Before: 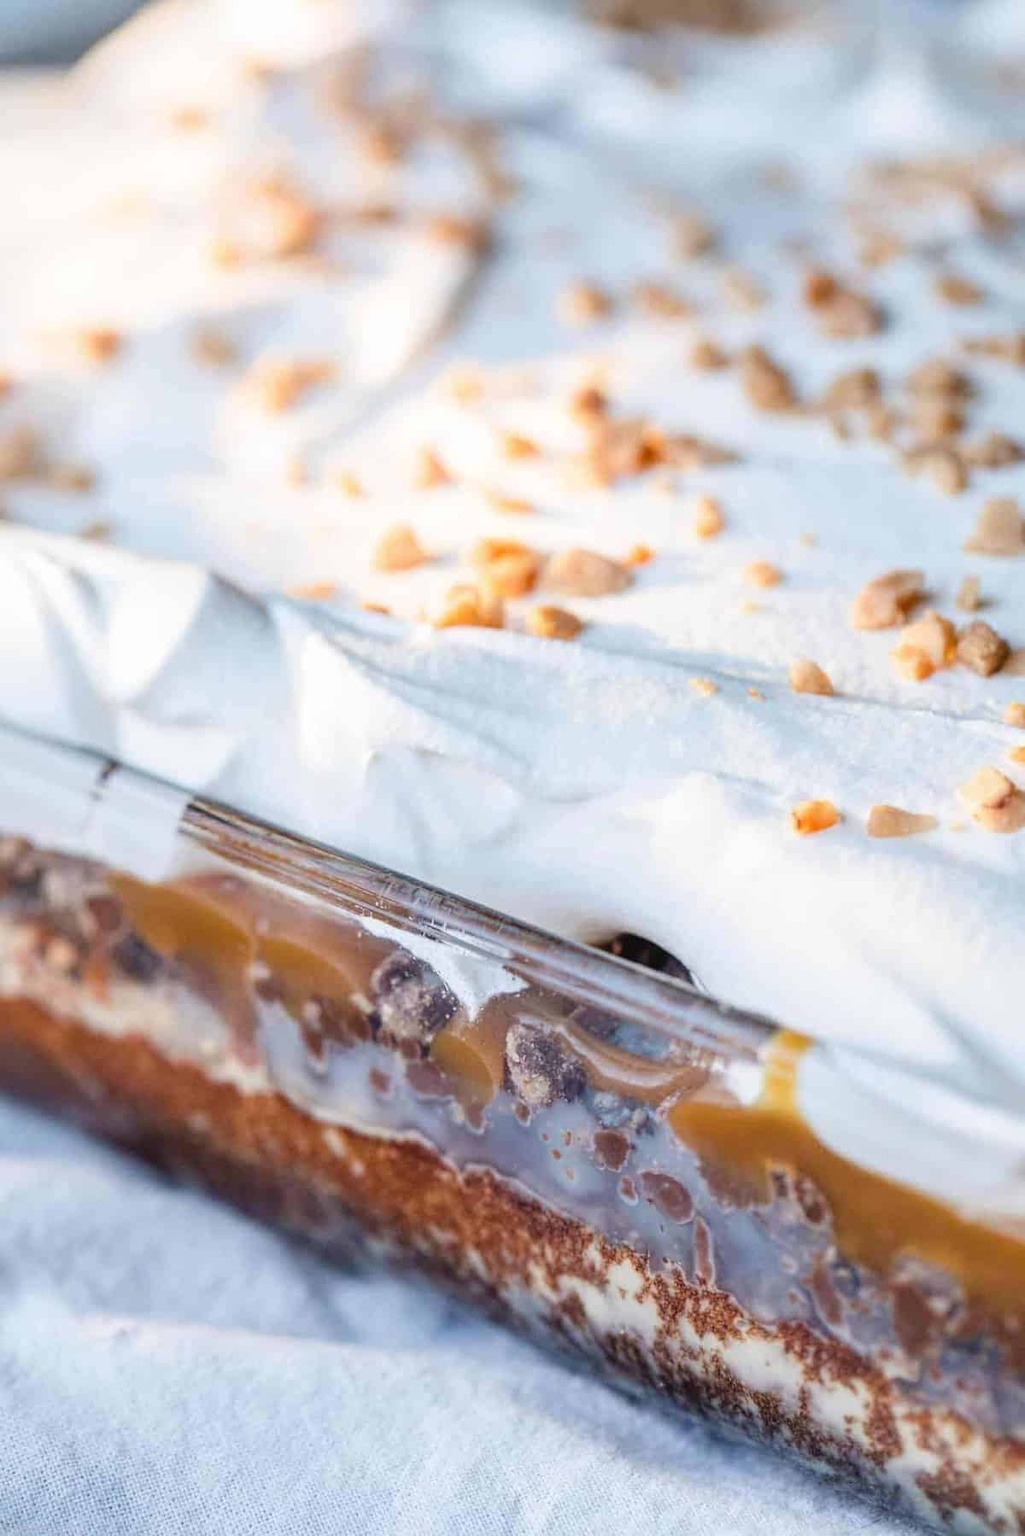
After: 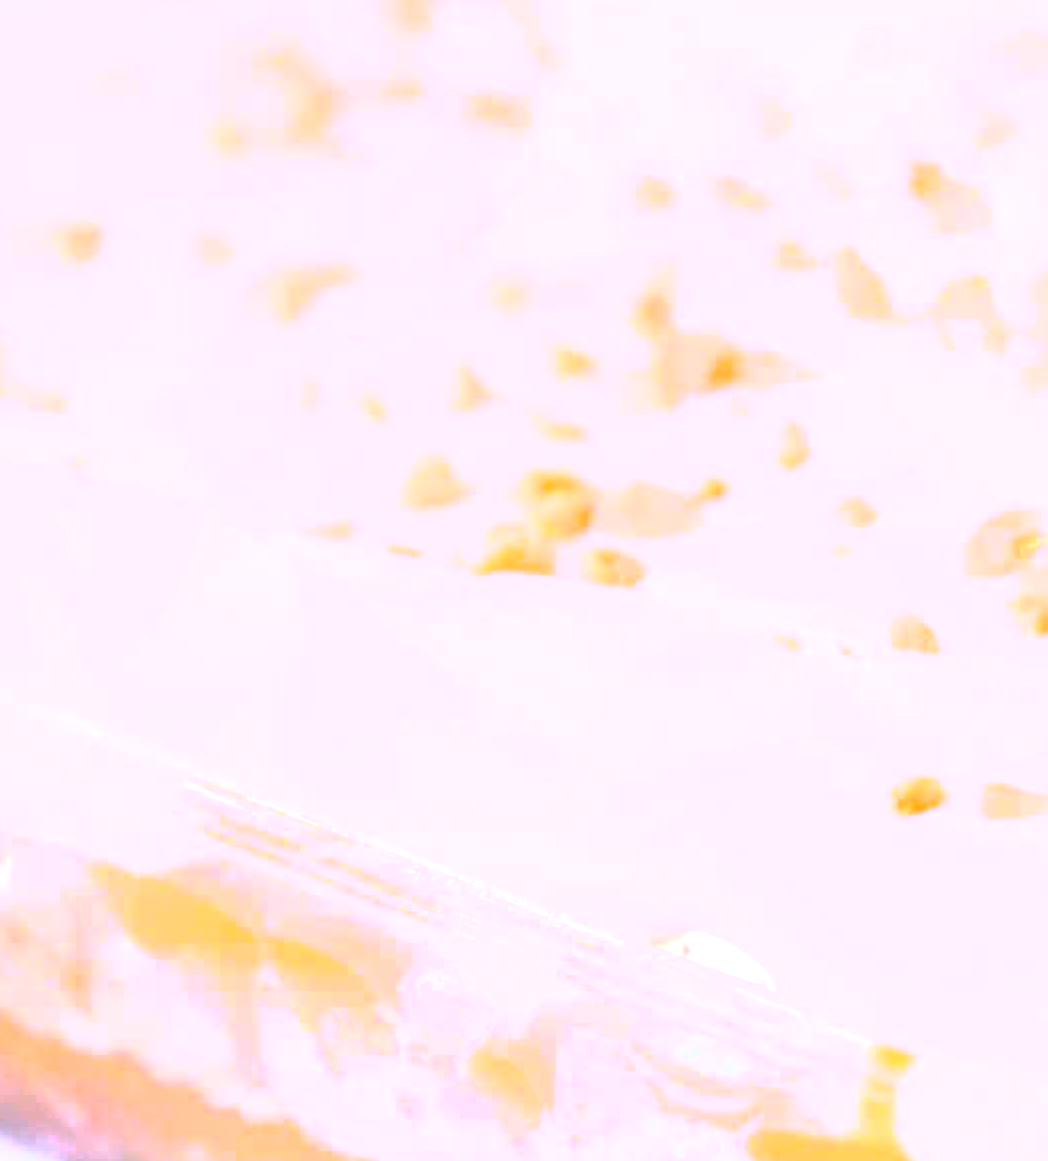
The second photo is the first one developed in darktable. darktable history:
exposure: exposure 0.207 EV, compensate highlight preservation false
crop: left 3.015%, top 8.969%, right 9.647%, bottom 26.457%
rgb curve: curves: ch0 [(0, 0) (0.21, 0.15) (0.24, 0.21) (0.5, 0.75) (0.75, 0.96) (0.89, 0.99) (1, 1)]; ch1 [(0, 0.02) (0.21, 0.13) (0.25, 0.2) (0.5, 0.67) (0.75, 0.9) (0.89, 0.97) (1, 1)]; ch2 [(0, 0.02) (0.21, 0.13) (0.25, 0.2) (0.5, 0.67) (0.75, 0.9) (0.89, 0.97) (1, 1)], compensate middle gray true
tone equalizer: -8 EV -0.75 EV, -7 EV -0.7 EV, -6 EV -0.6 EV, -5 EV -0.4 EV, -3 EV 0.4 EV, -2 EV 0.6 EV, -1 EV 0.7 EV, +0 EV 0.75 EV, edges refinement/feathering 500, mask exposure compensation -1.57 EV, preserve details no
bloom: on, module defaults
white balance: red 1.188, blue 1.11
